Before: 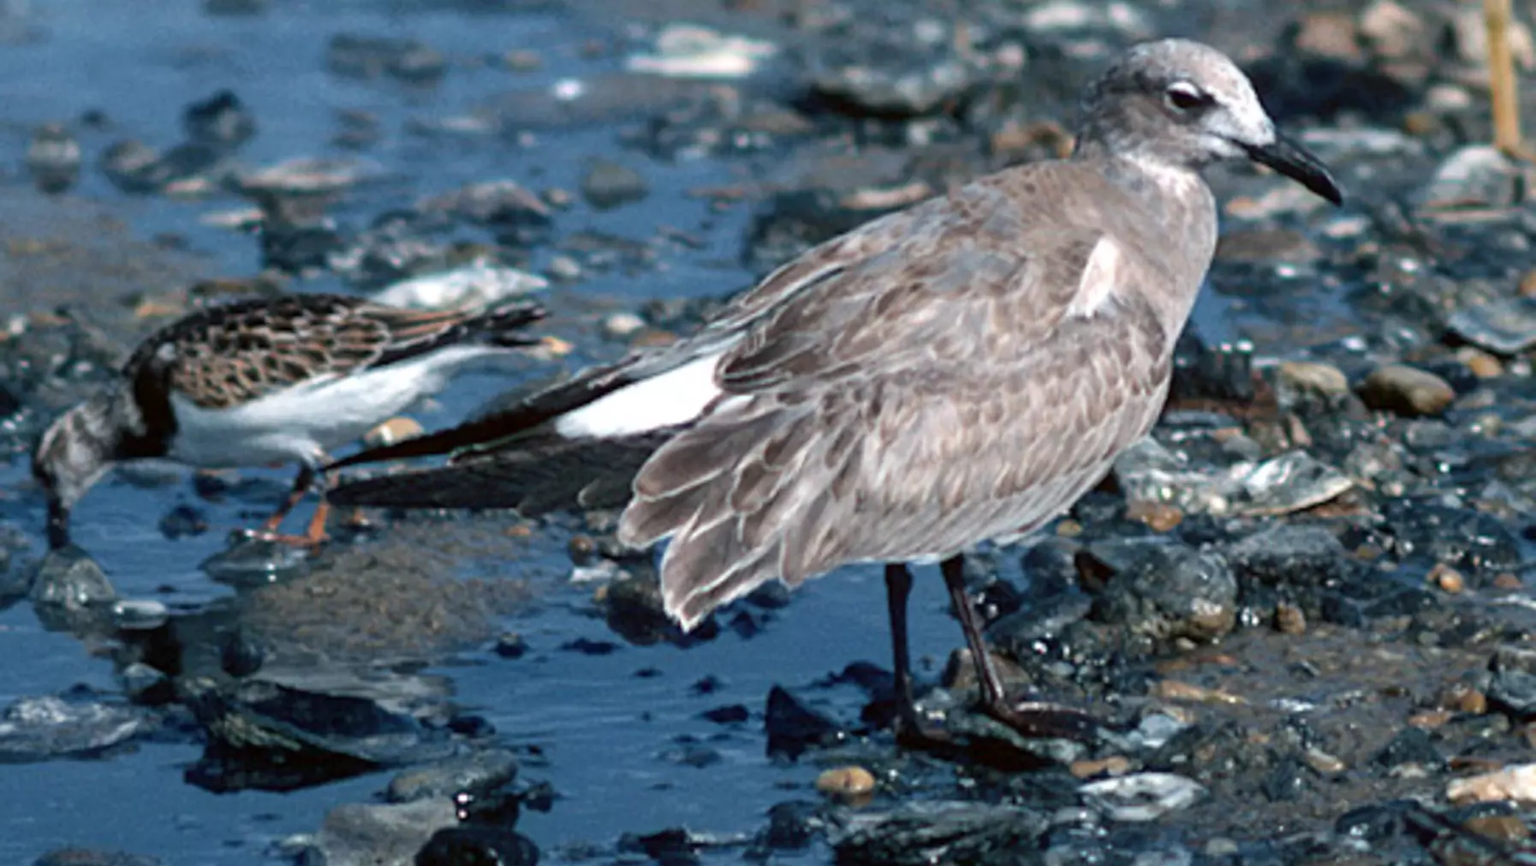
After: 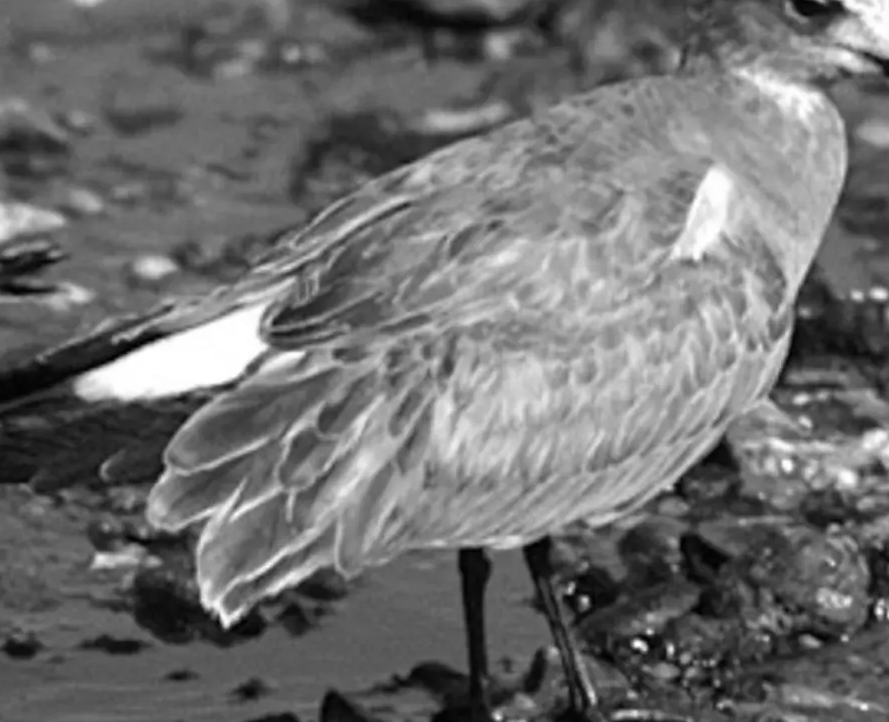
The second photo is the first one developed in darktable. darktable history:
crop: left 32.075%, top 10.976%, right 18.355%, bottom 17.596%
monochrome: on, module defaults
